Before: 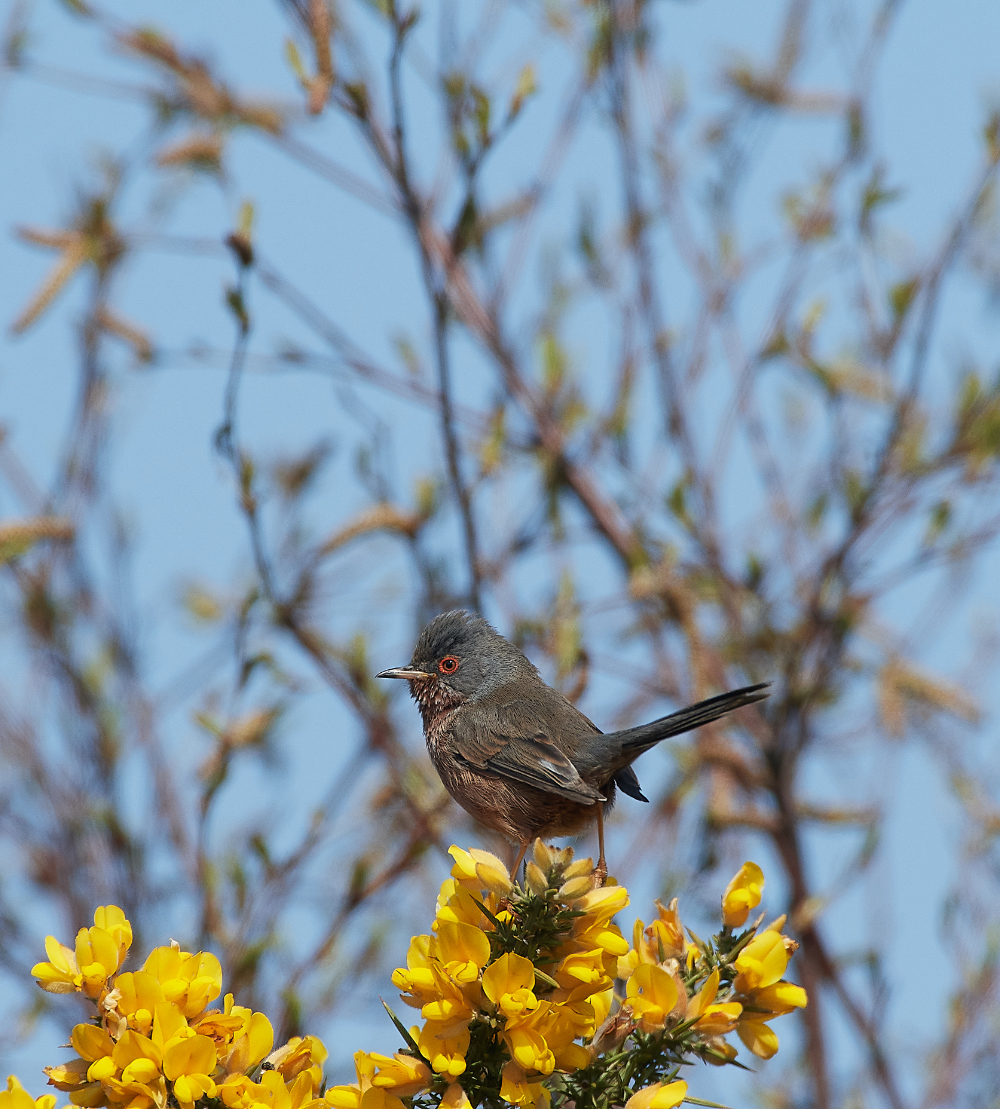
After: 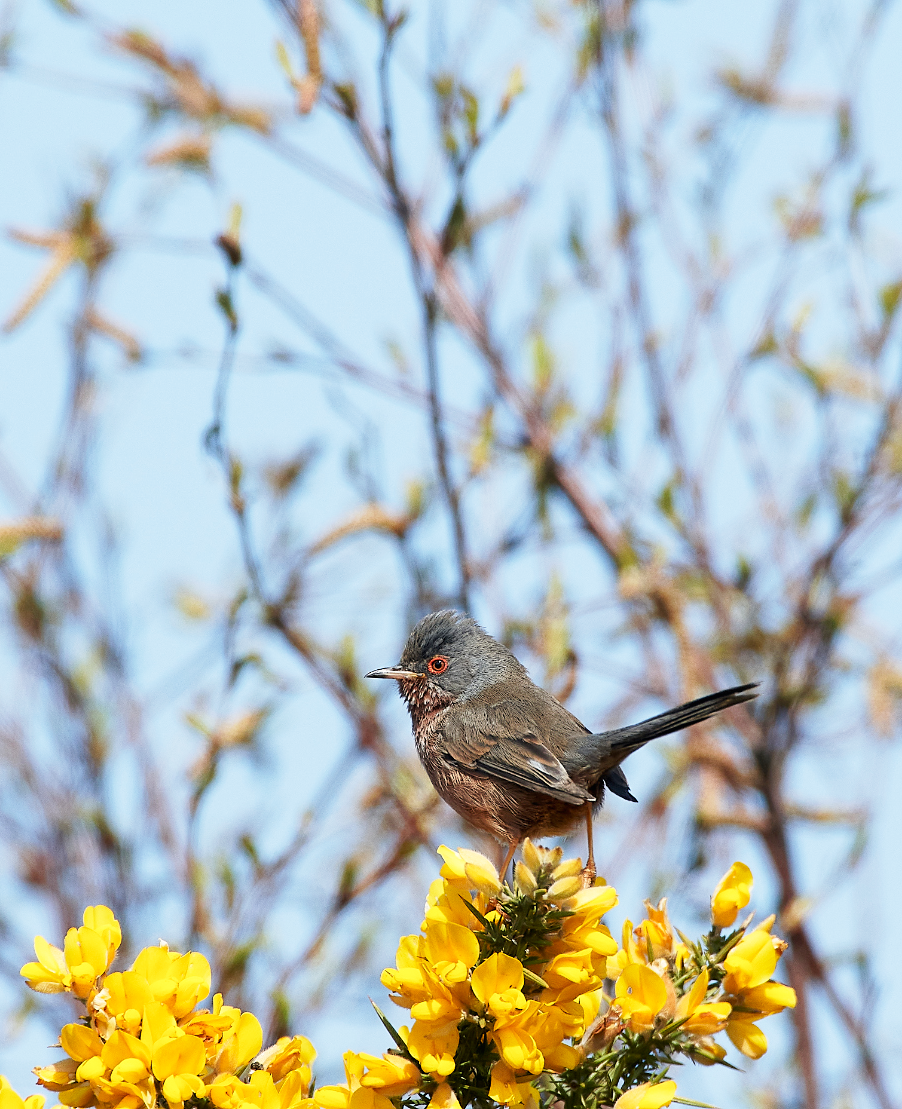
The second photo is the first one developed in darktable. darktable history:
crop and rotate: left 1.13%, right 8.65%
base curve: curves: ch0 [(0, 0) (0.005, 0.002) (0.15, 0.3) (0.4, 0.7) (0.75, 0.95) (1, 1)], preserve colors none
